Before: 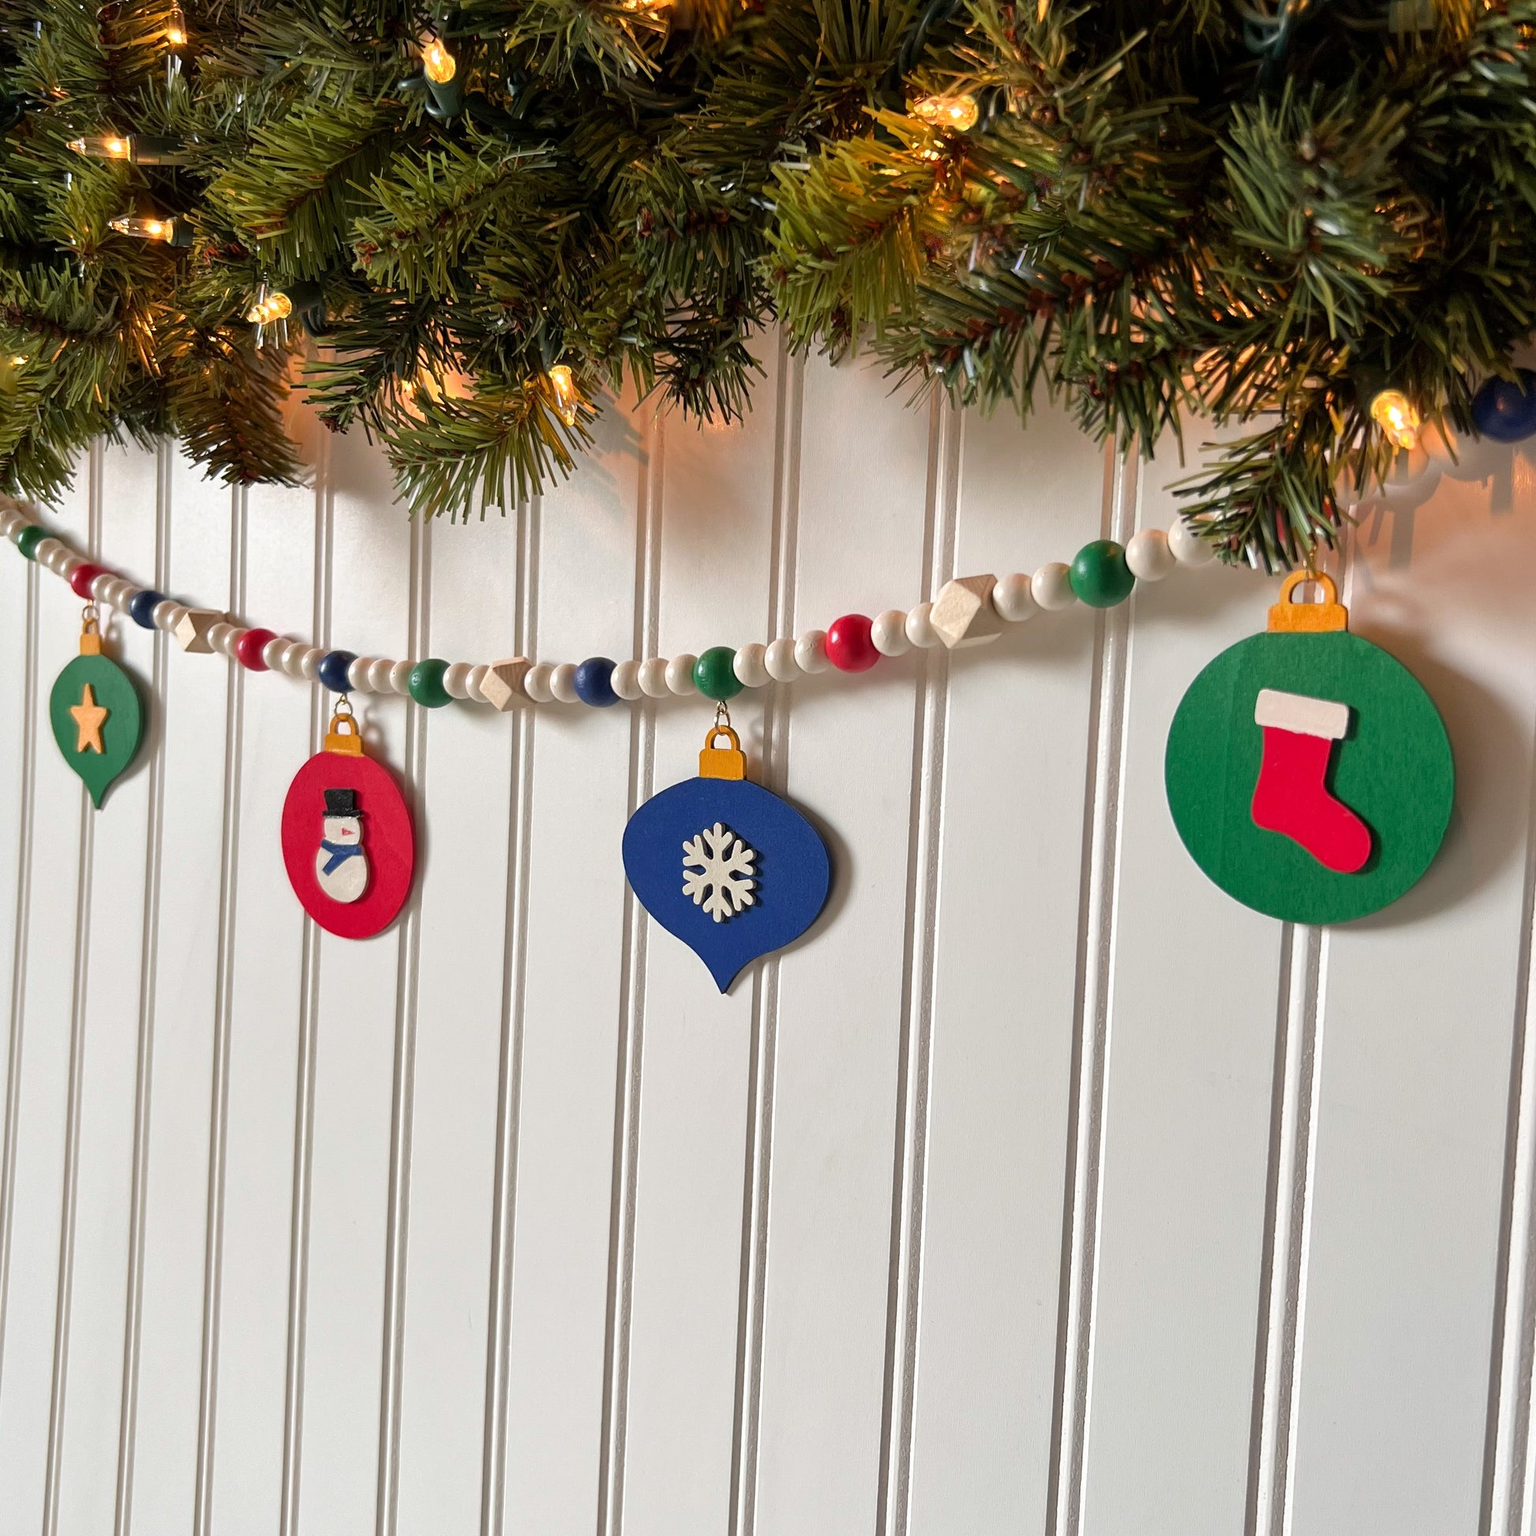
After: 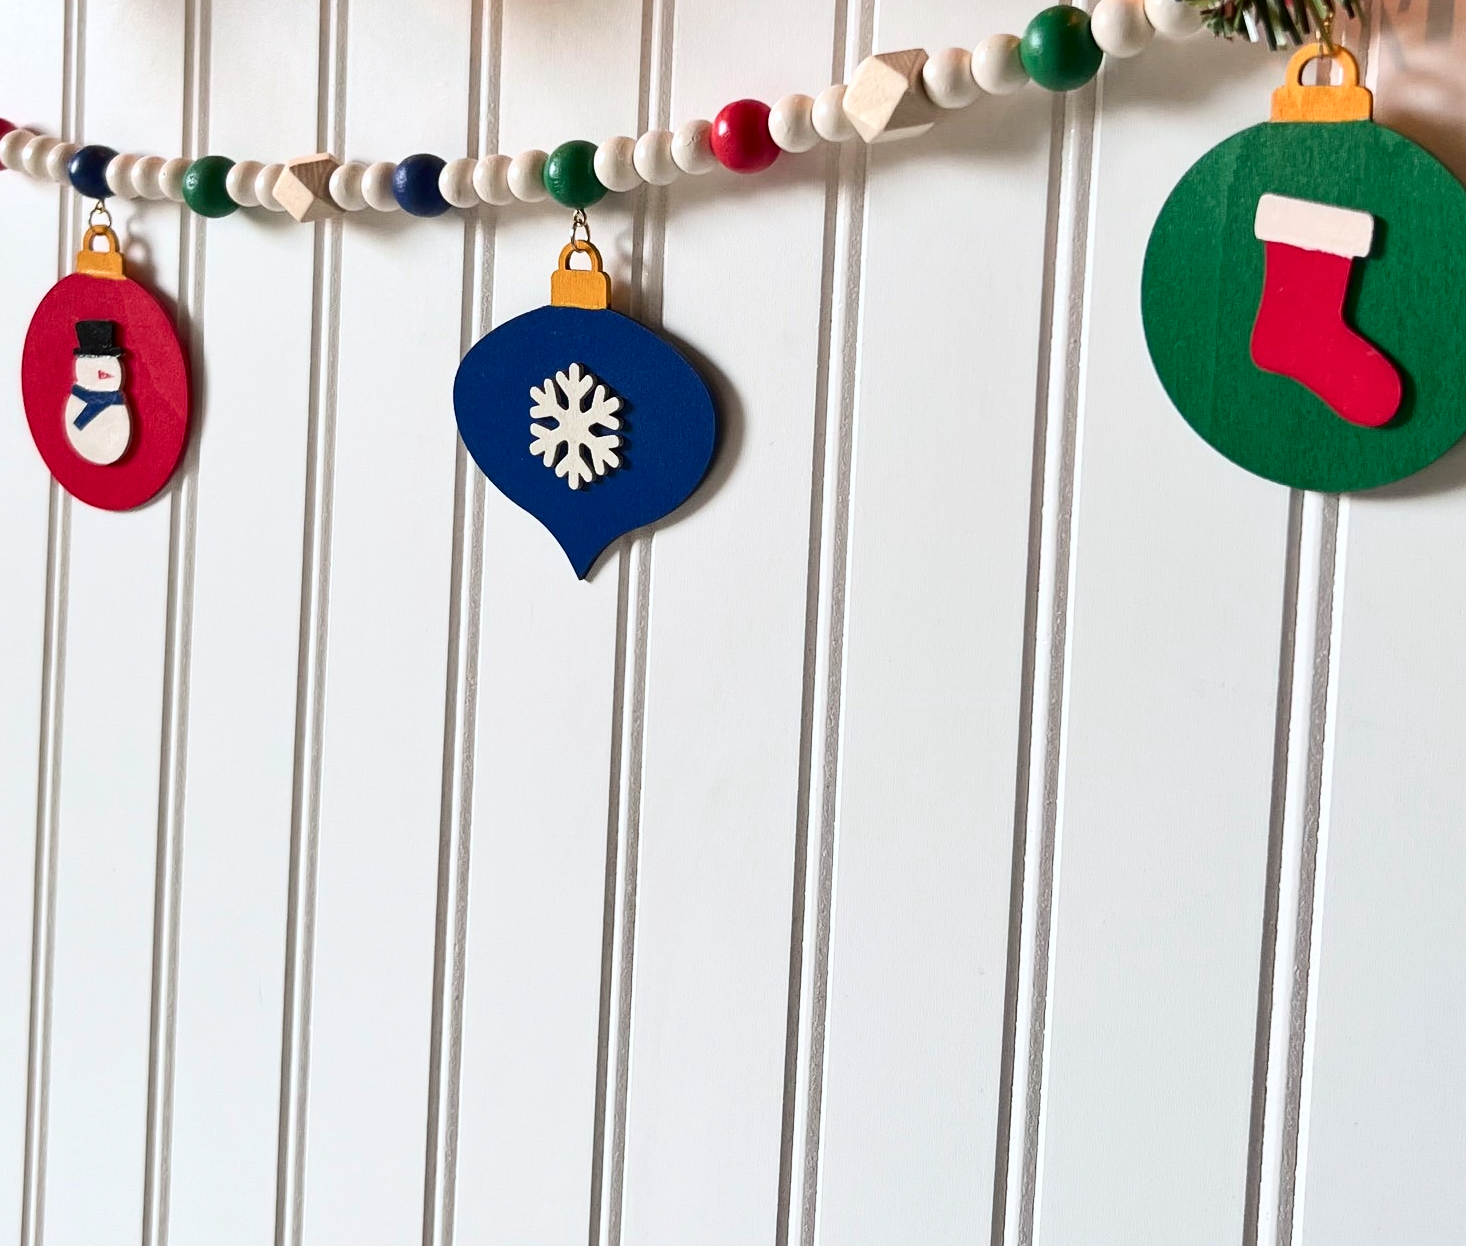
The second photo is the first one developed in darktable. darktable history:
crop and rotate: left 17.234%, top 34.905%, right 7.389%, bottom 1.029%
color calibration: x 0.356, y 0.369, temperature 4725.98 K
tone equalizer: on, module defaults
contrast brightness saturation: contrast 0.292
